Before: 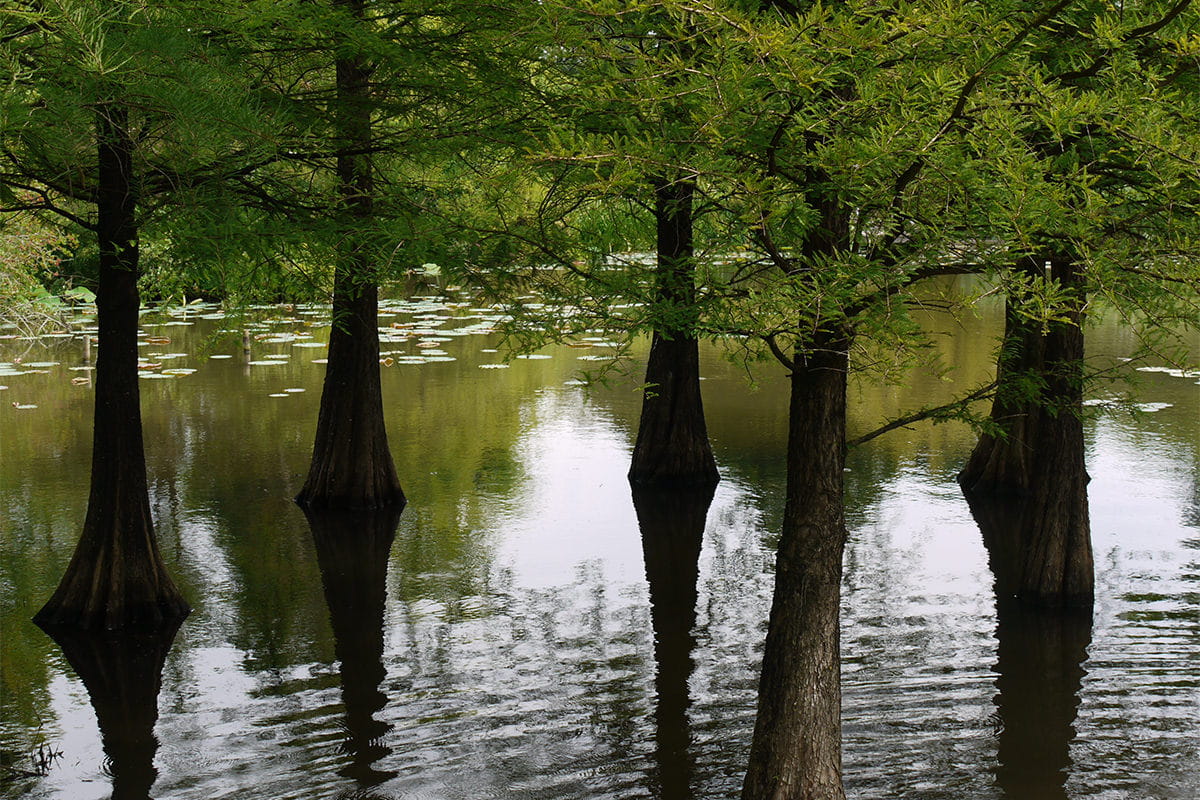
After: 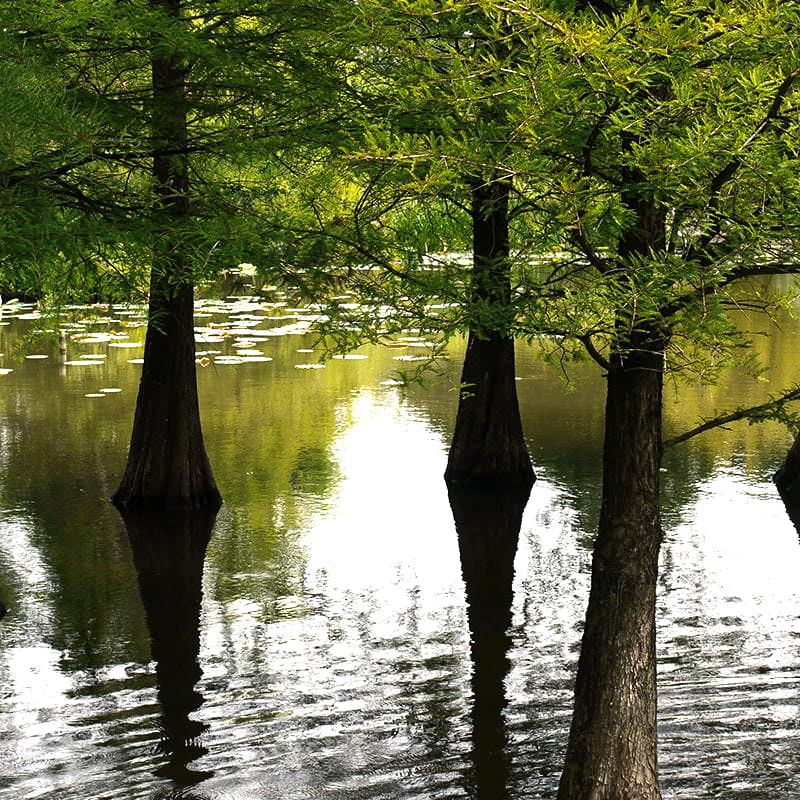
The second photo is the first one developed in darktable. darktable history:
exposure: black level correction 0.001, exposure 0.5 EV, compensate highlight preservation false
color balance rgb: highlights gain › chroma 2.033%, highlights gain › hue 72.12°, perceptual saturation grading › global saturation 0.034%, perceptual brilliance grading › highlights 19.394%, perceptual brilliance grading › mid-tones 19.536%, perceptual brilliance grading › shadows -20.171%
crop: left 15.403%, right 17.899%
